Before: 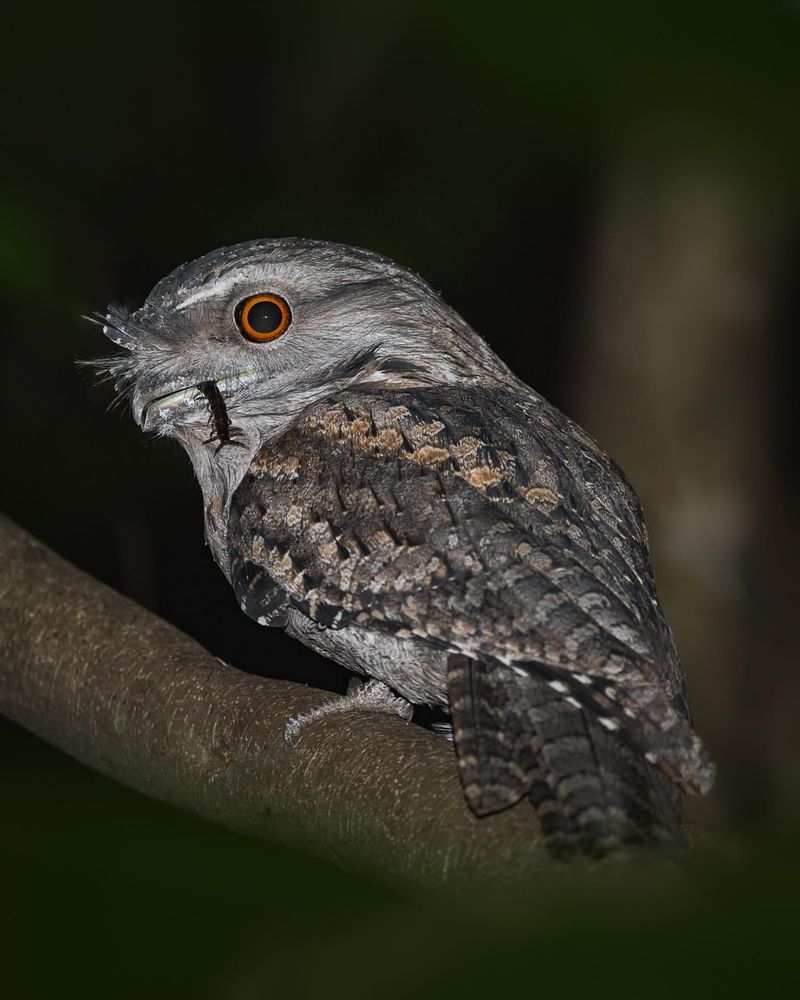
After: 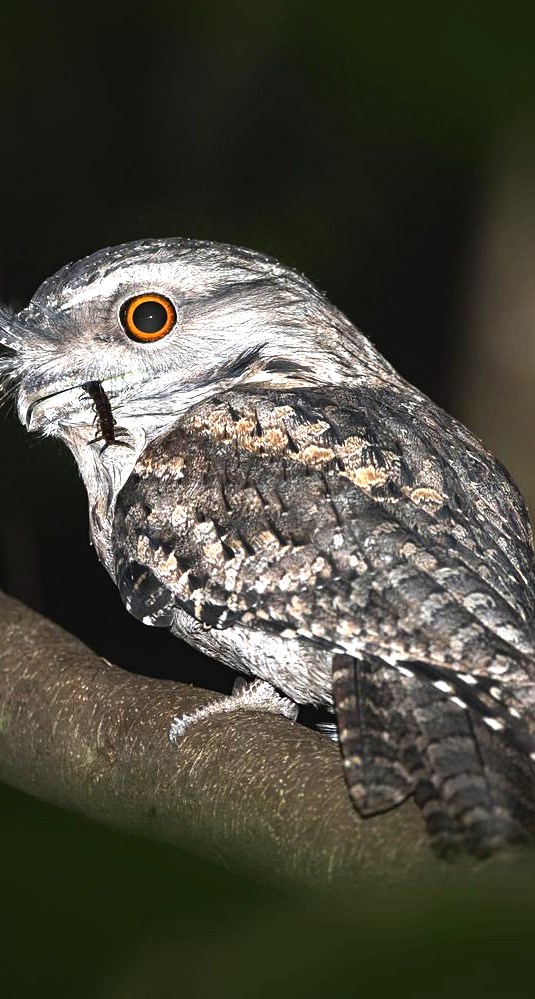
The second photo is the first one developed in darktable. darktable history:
crop and rotate: left 14.441%, right 18.632%
tone equalizer: -8 EV -0.776 EV, -7 EV -0.739 EV, -6 EV -0.575 EV, -5 EV -0.368 EV, -3 EV 0.393 EV, -2 EV 0.6 EV, -1 EV 0.675 EV, +0 EV 0.752 EV, edges refinement/feathering 500, mask exposure compensation -1.57 EV, preserve details guided filter
exposure: black level correction 0, exposure 1.097 EV, compensate highlight preservation false
